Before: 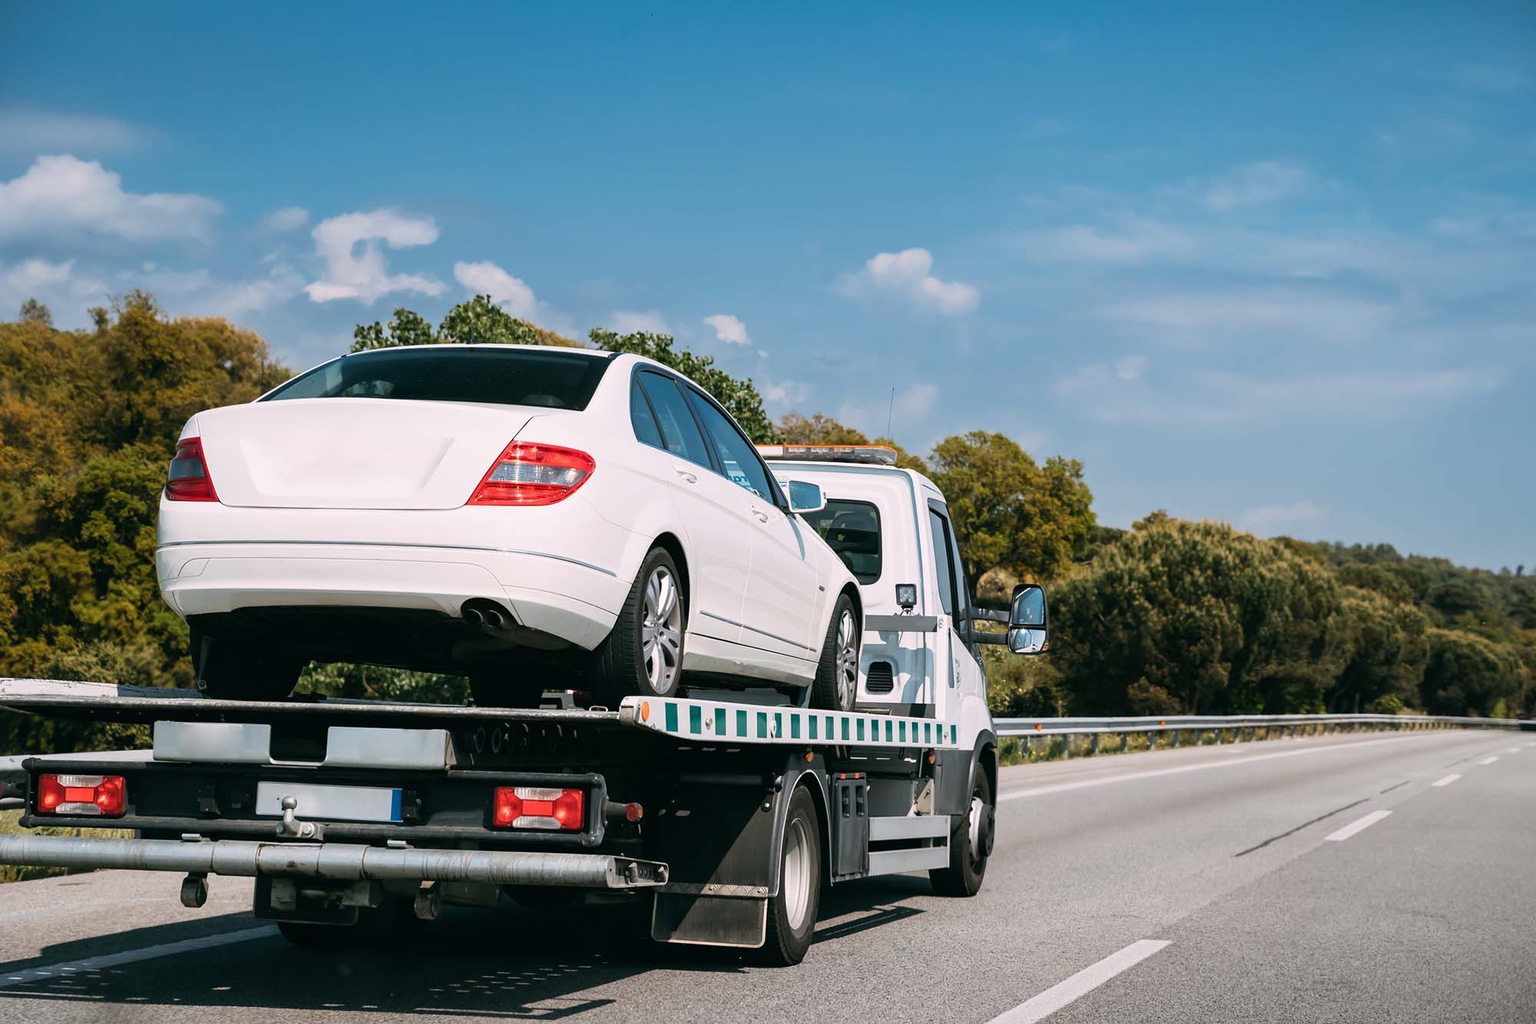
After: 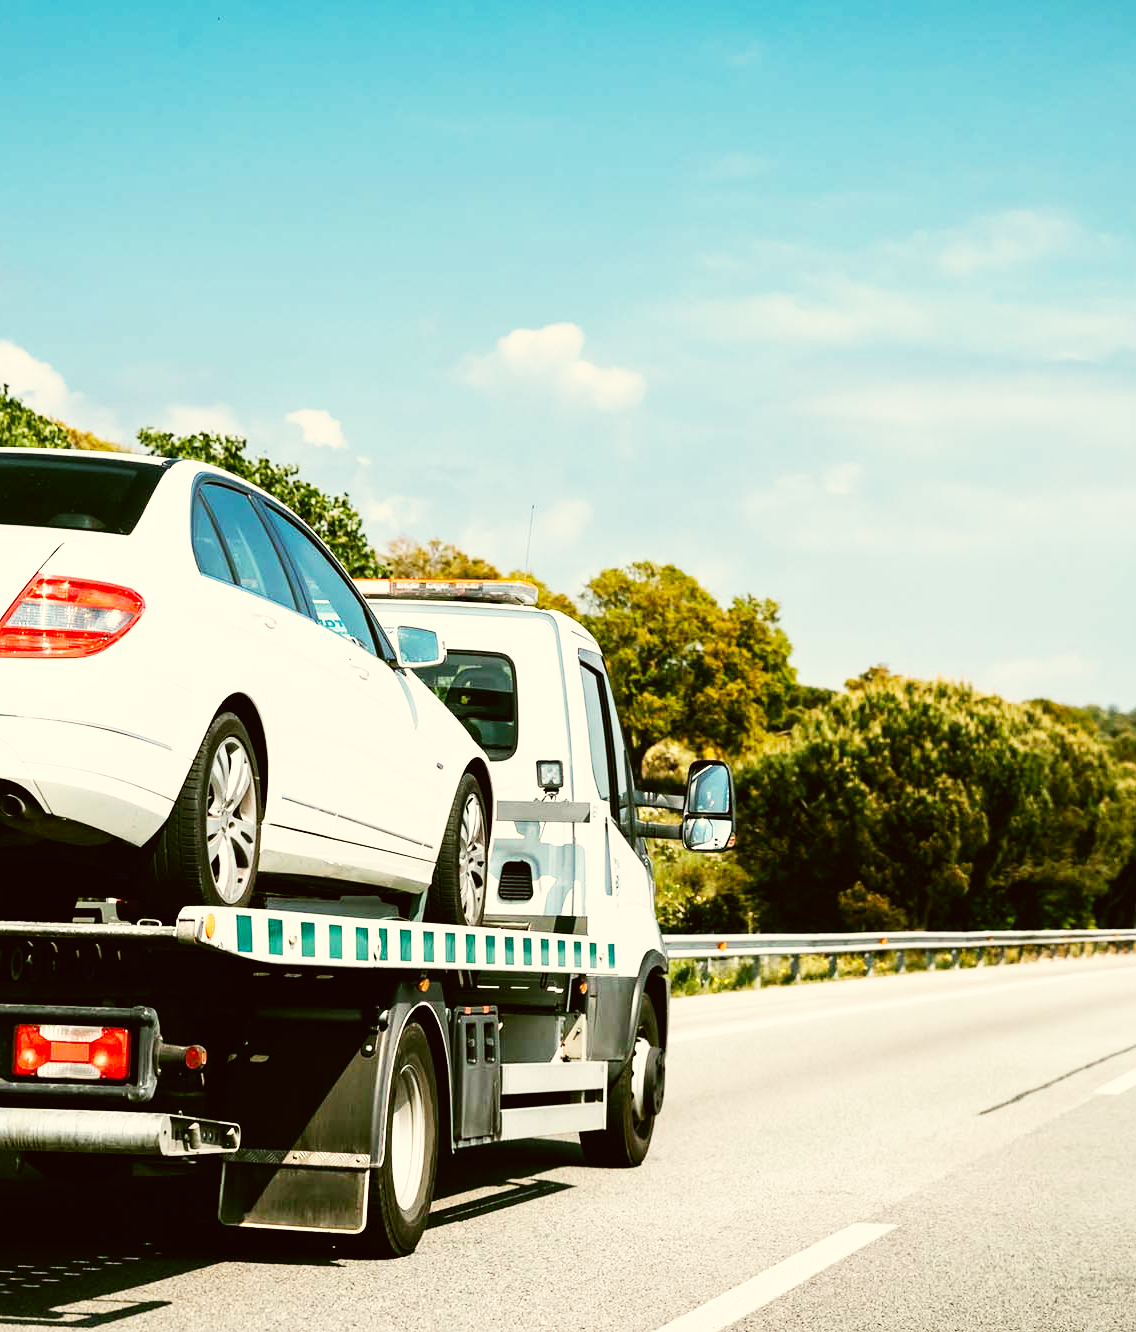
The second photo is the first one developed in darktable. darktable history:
base curve: curves: ch0 [(0, 0) (0.007, 0.004) (0.027, 0.03) (0.046, 0.07) (0.207, 0.54) (0.442, 0.872) (0.673, 0.972) (1, 1)], preserve colors none
crop: left 31.544%, top 0.009%, right 11.644%
color correction: highlights a* -1.3, highlights b* 10.19, shadows a* 0.622, shadows b* 19.97
